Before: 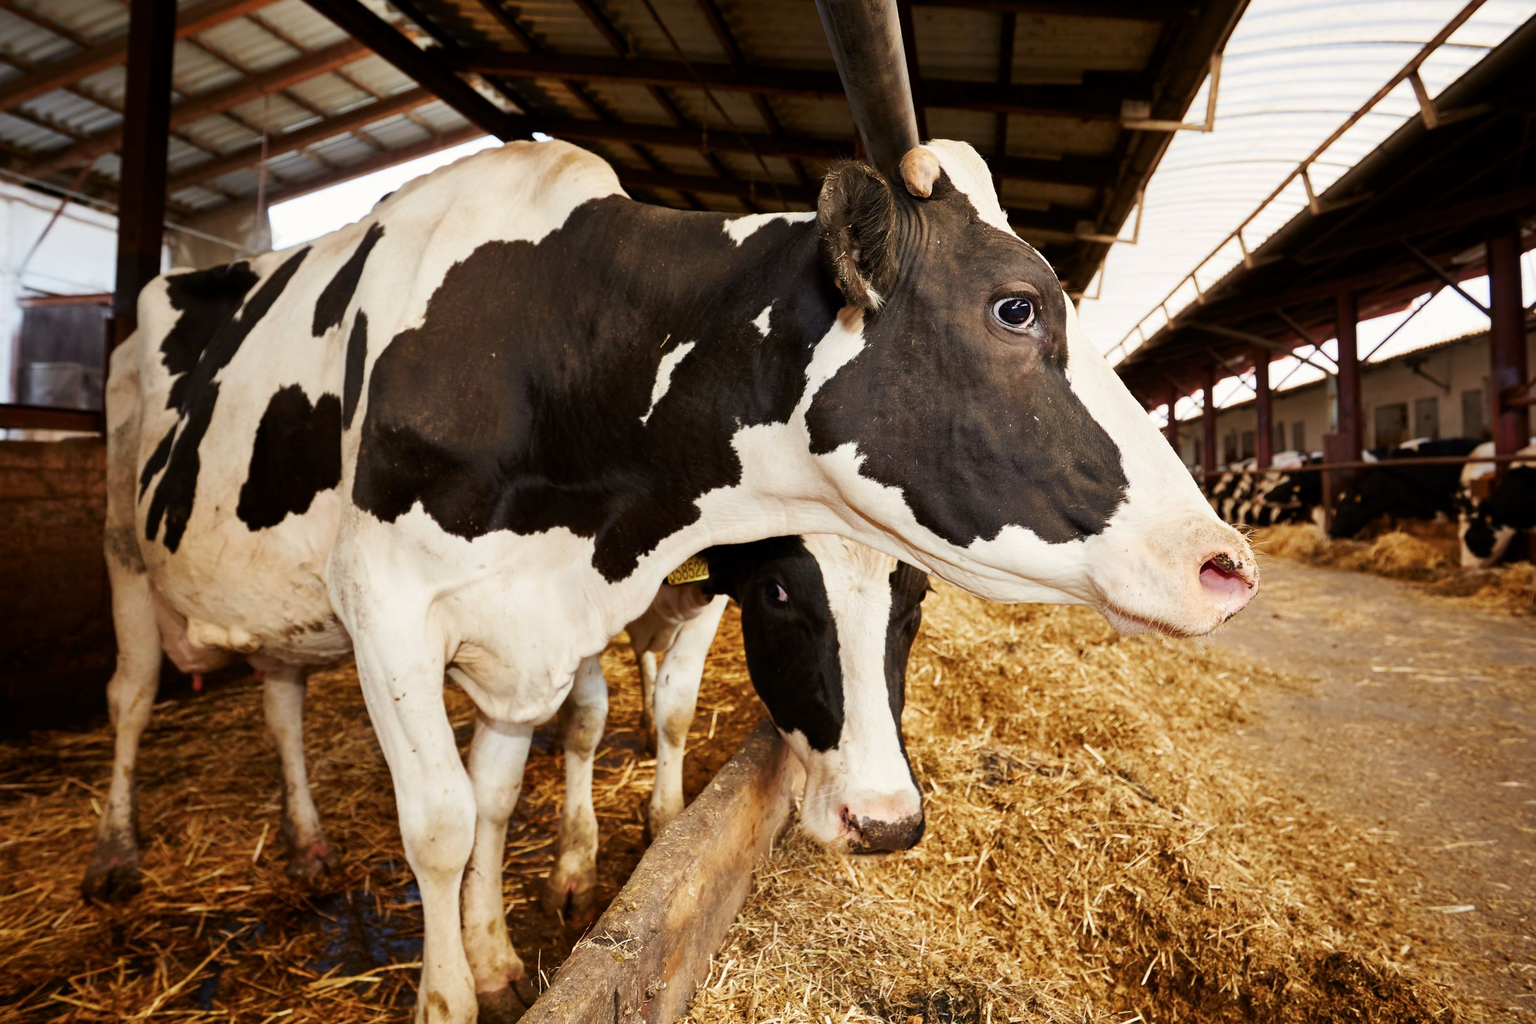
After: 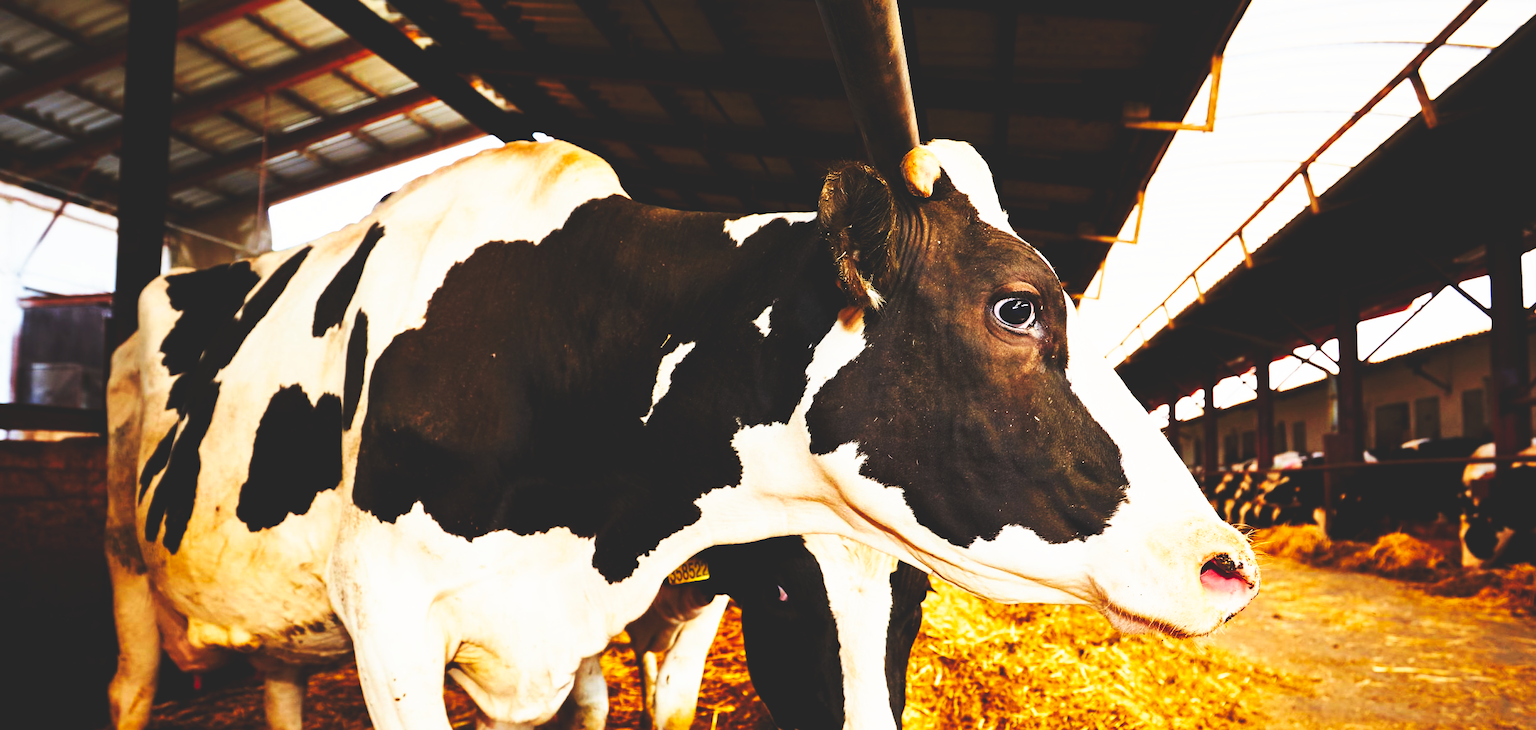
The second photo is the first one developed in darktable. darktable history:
base curve: curves: ch0 [(0, 0.036) (0.007, 0.037) (0.604, 0.887) (1, 1)], preserve colors none
color balance rgb: perceptual saturation grading › global saturation 25%, global vibrance 20%
tone curve: curves: ch0 [(0, 0) (0.003, 0.009) (0.011, 0.013) (0.025, 0.019) (0.044, 0.029) (0.069, 0.04) (0.1, 0.053) (0.136, 0.08) (0.177, 0.114) (0.224, 0.151) (0.277, 0.207) (0.335, 0.267) (0.399, 0.35) (0.468, 0.442) (0.543, 0.545) (0.623, 0.656) (0.709, 0.752) (0.801, 0.843) (0.898, 0.932) (1, 1)], preserve colors none
crop: bottom 28.576%
